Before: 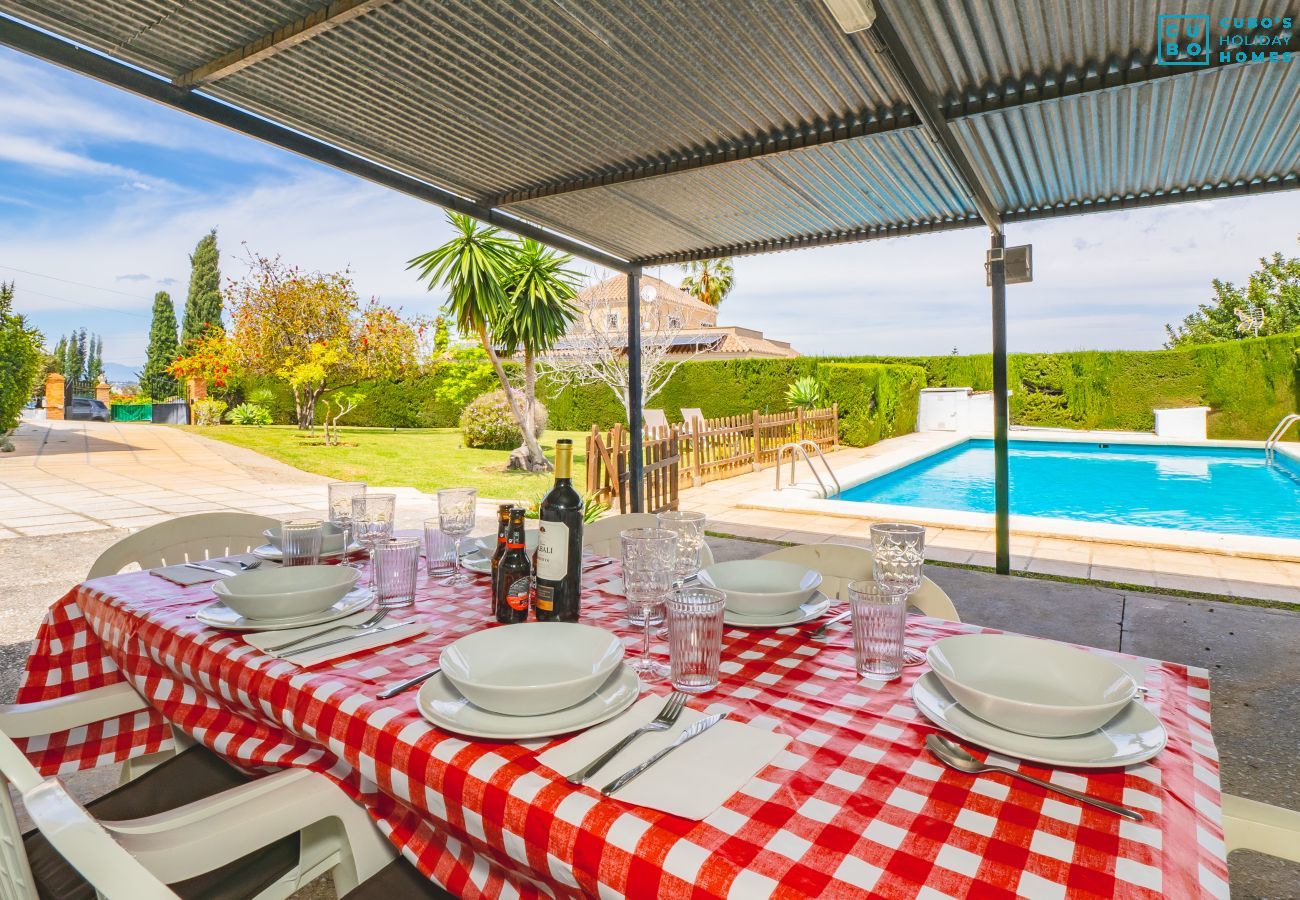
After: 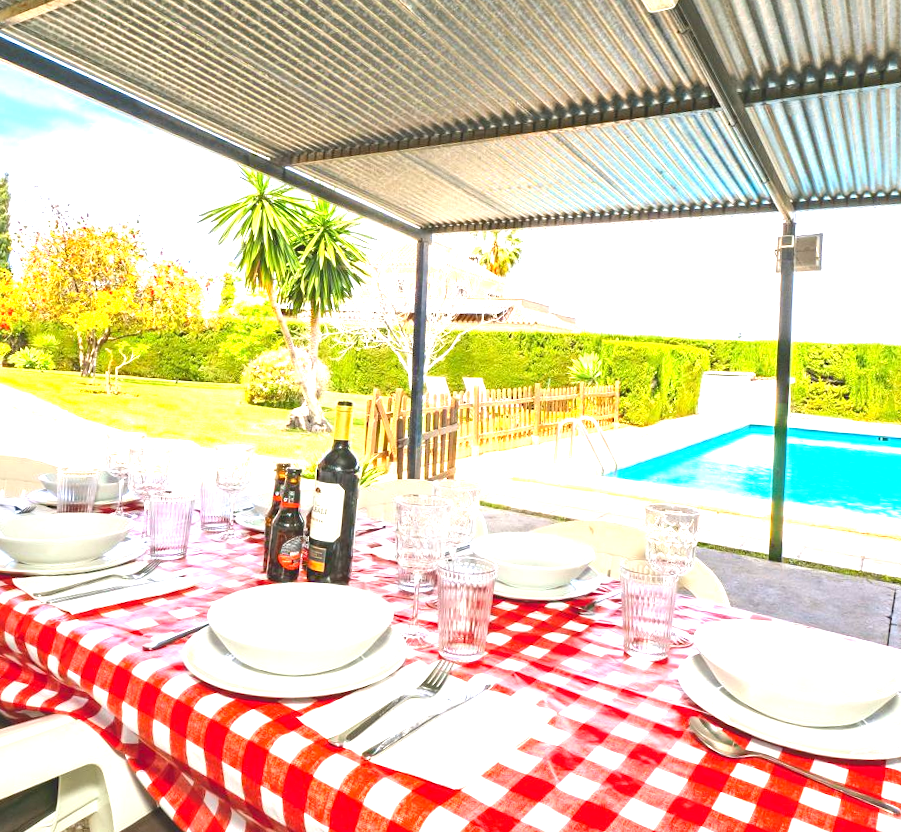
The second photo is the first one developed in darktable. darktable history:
exposure: black level correction 0.001, exposure 1.398 EV, compensate exposure bias true, compensate highlight preservation false
crop and rotate: angle -3.27°, left 14.277%, top 0.028%, right 10.766%, bottom 0.028%
